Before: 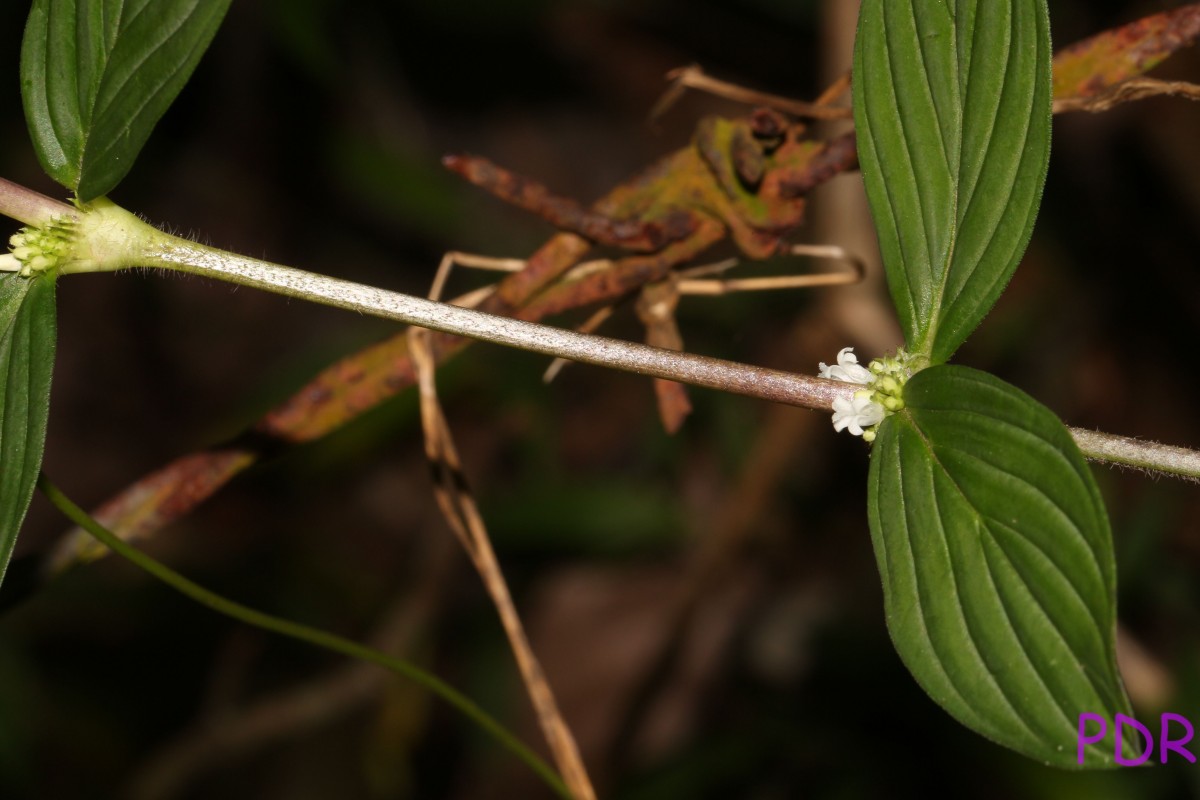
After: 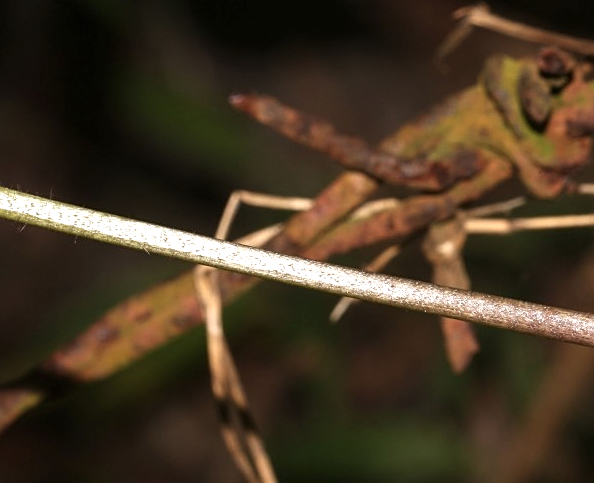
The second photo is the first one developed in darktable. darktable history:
sharpen: on, module defaults
exposure: exposure 0.654 EV, compensate highlight preservation false
crop: left 17.806%, top 7.669%, right 32.62%, bottom 31.902%
color correction: highlights b* -0.042, saturation 0.807
